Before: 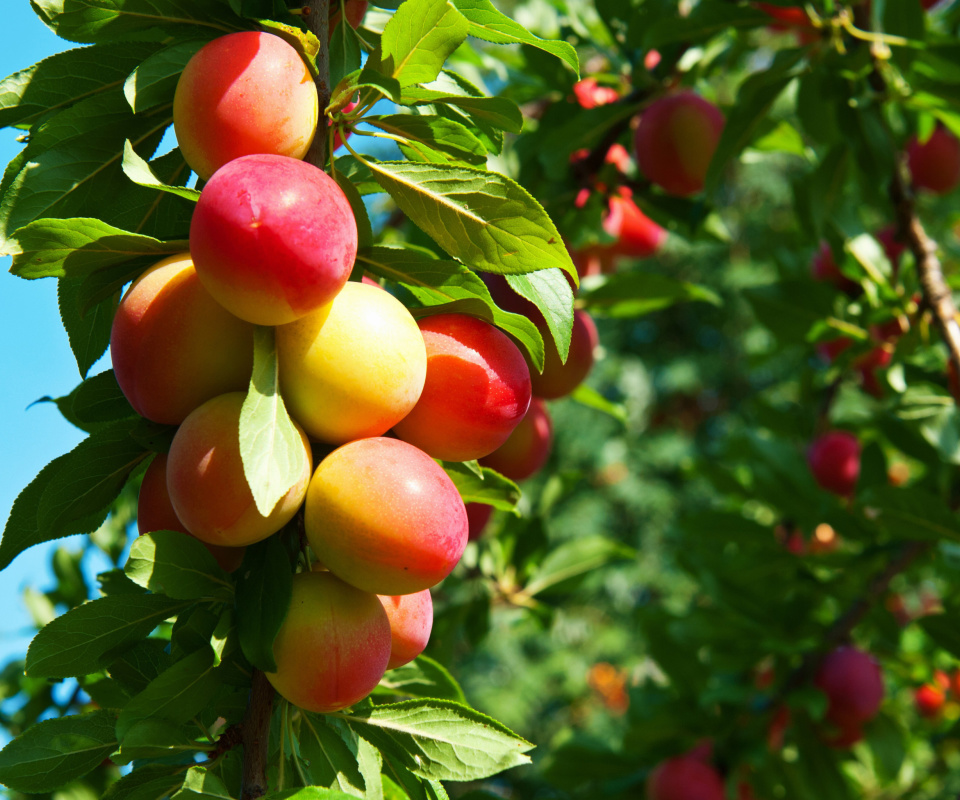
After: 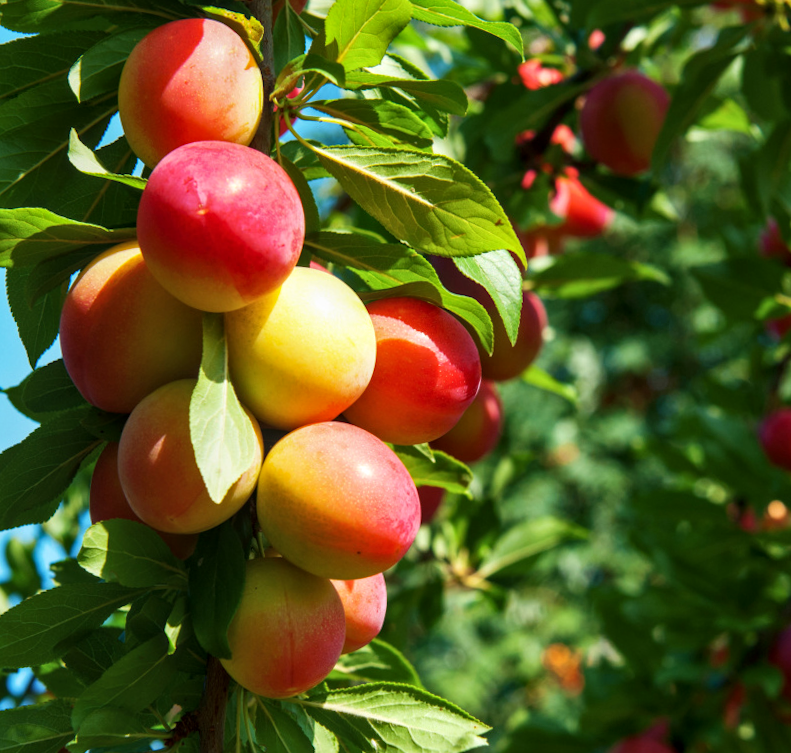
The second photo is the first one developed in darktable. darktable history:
local contrast: on, module defaults
crop and rotate: angle 1°, left 4.282%, top 1.19%, right 11.593%, bottom 2.632%
